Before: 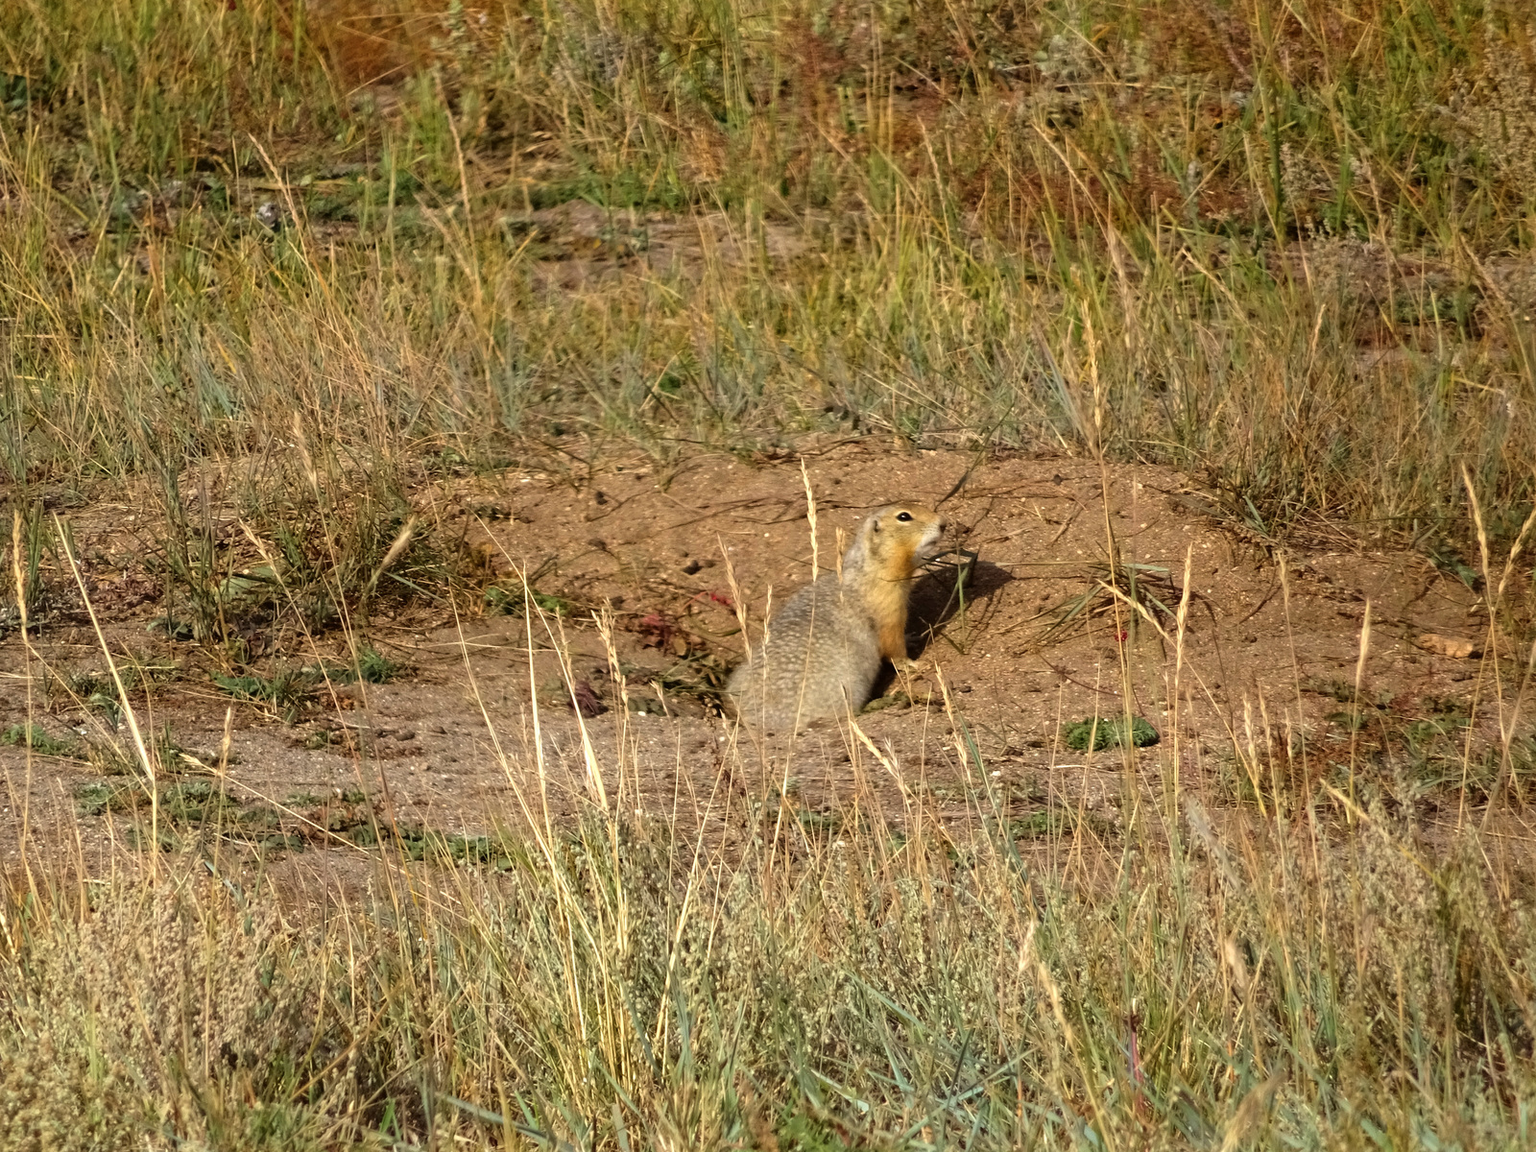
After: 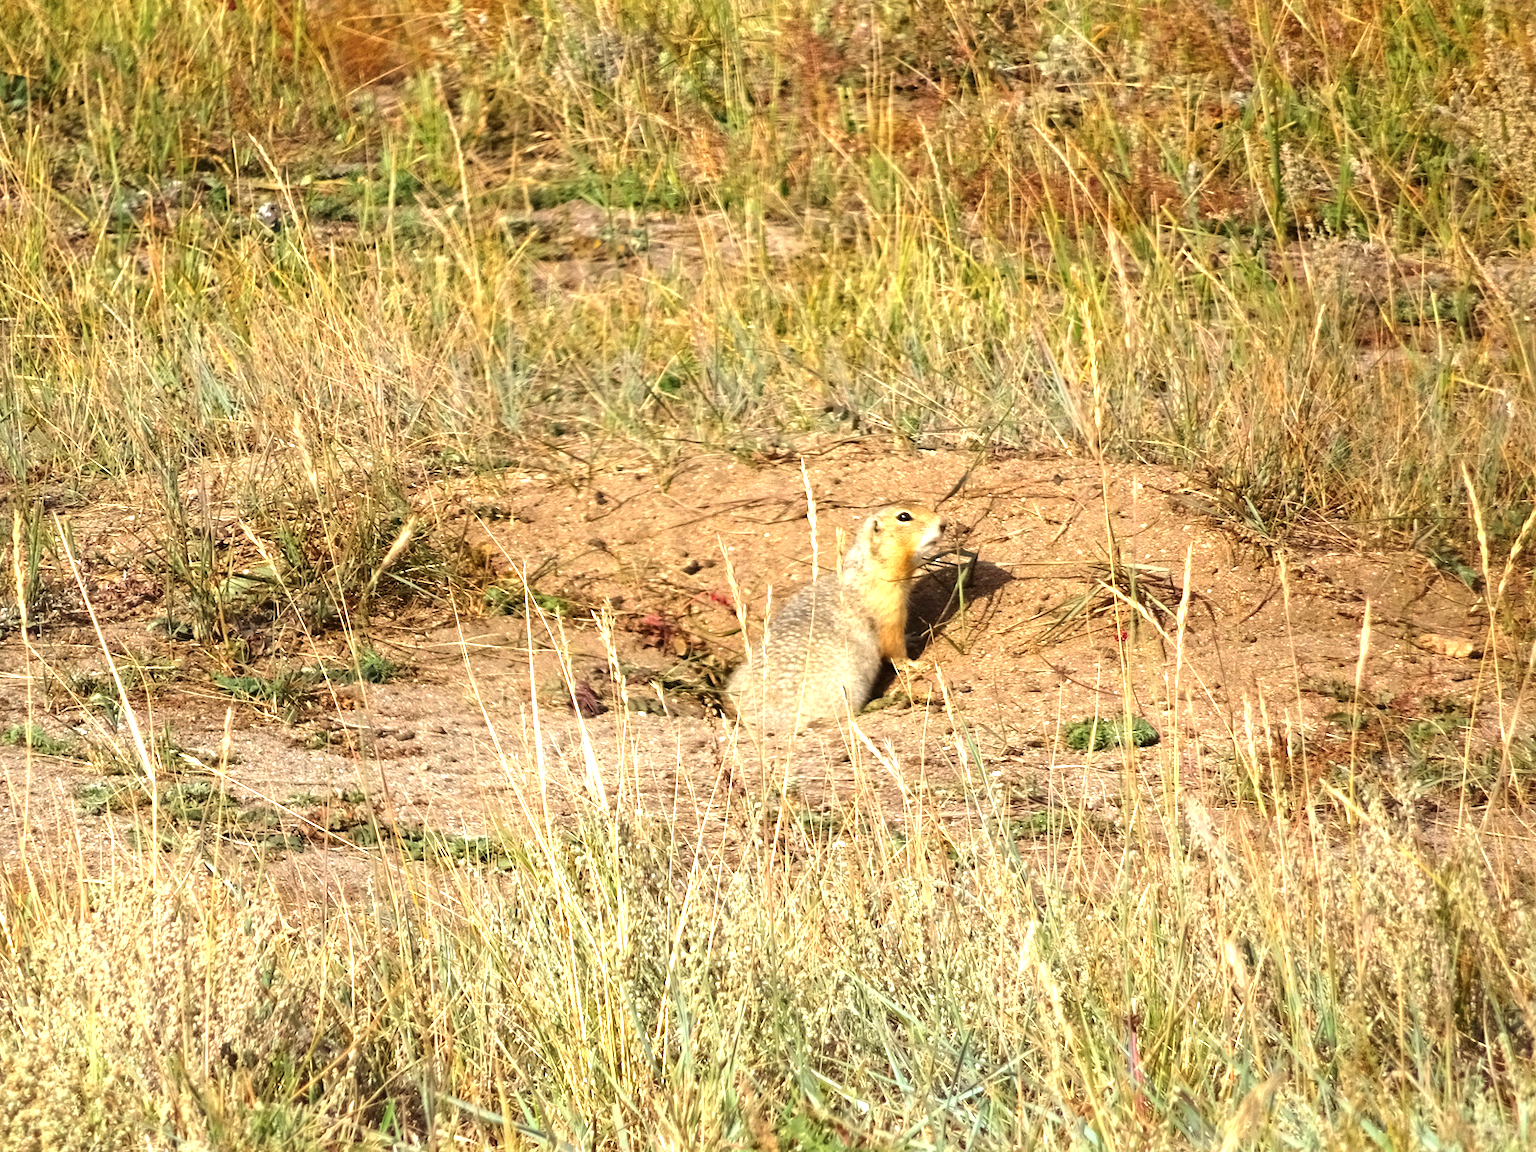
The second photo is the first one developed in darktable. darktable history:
exposure: black level correction 0, exposure 1.176 EV, compensate highlight preservation false
